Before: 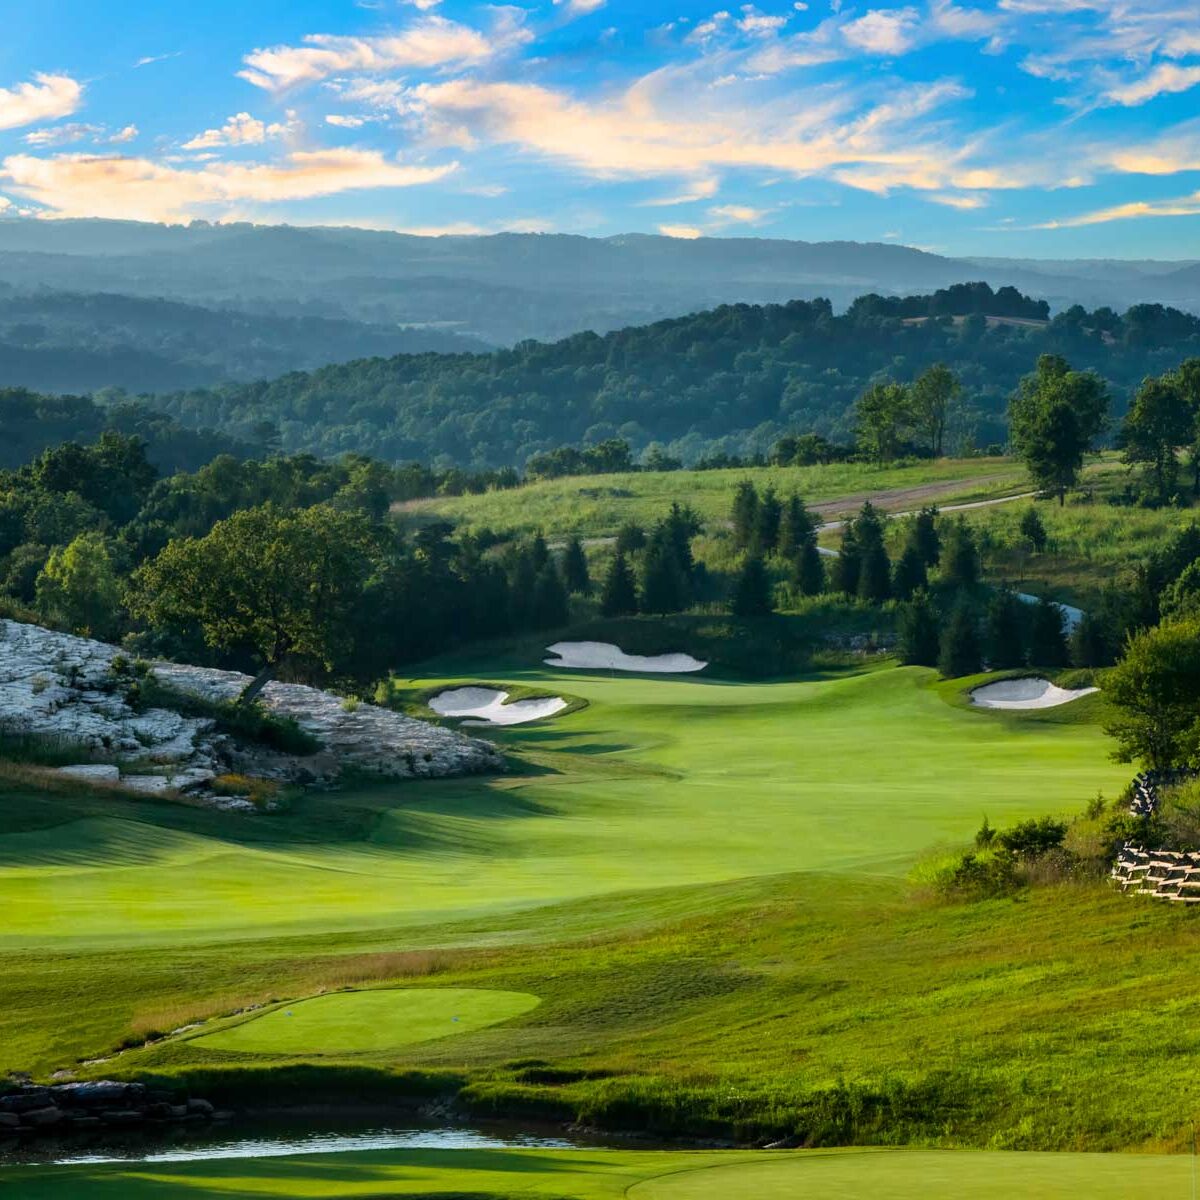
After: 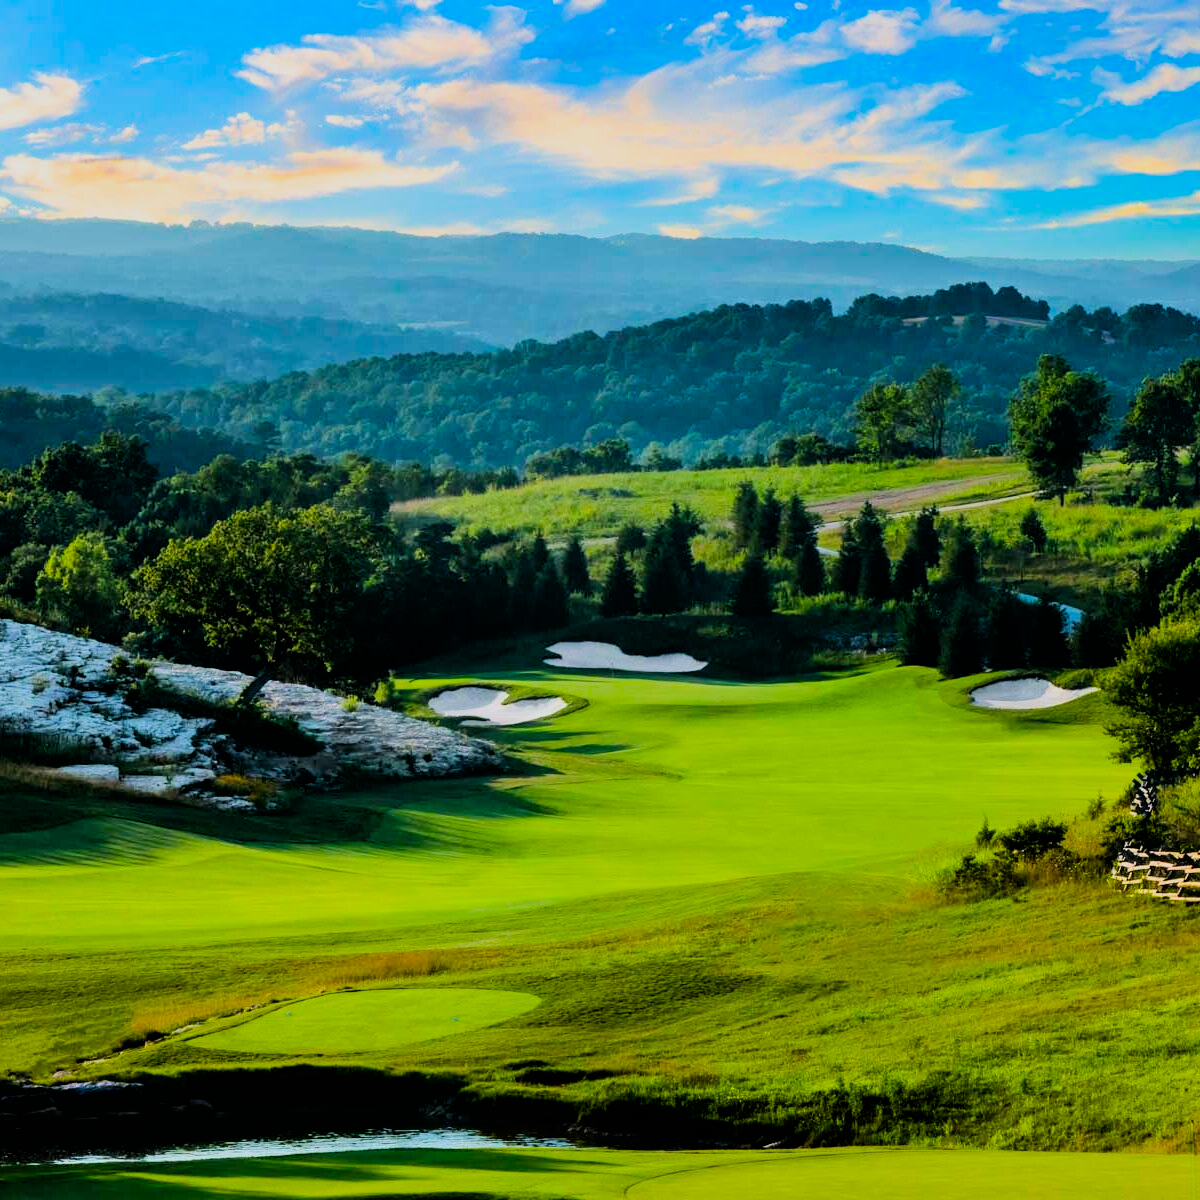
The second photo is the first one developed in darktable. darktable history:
filmic rgb: black relative exposure -5 EV, hardness 2.88, contrast 1.3, highlights saturation mix -30%
color balance rgb: perceptual saturation grading › global saturation 25%, perceptual brilliance grading › mid-tones 10%, perceptual brilliance grading › shadows 15%, global vibrance 20%
contrast brightness saturation: contrast 0.04, saturation 0.16
shadows and highlights: shadows 32, highlights -32, soften with gaussian
